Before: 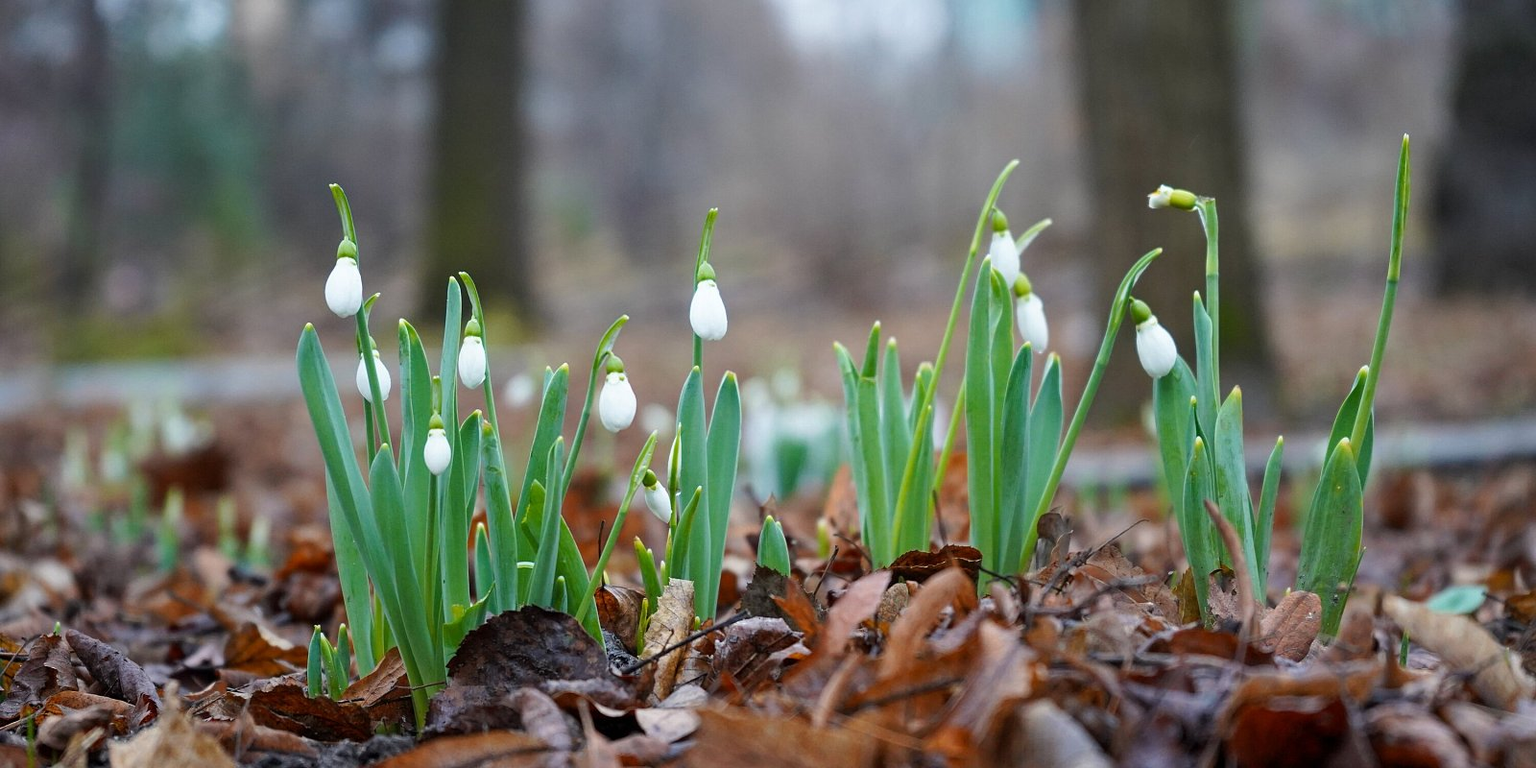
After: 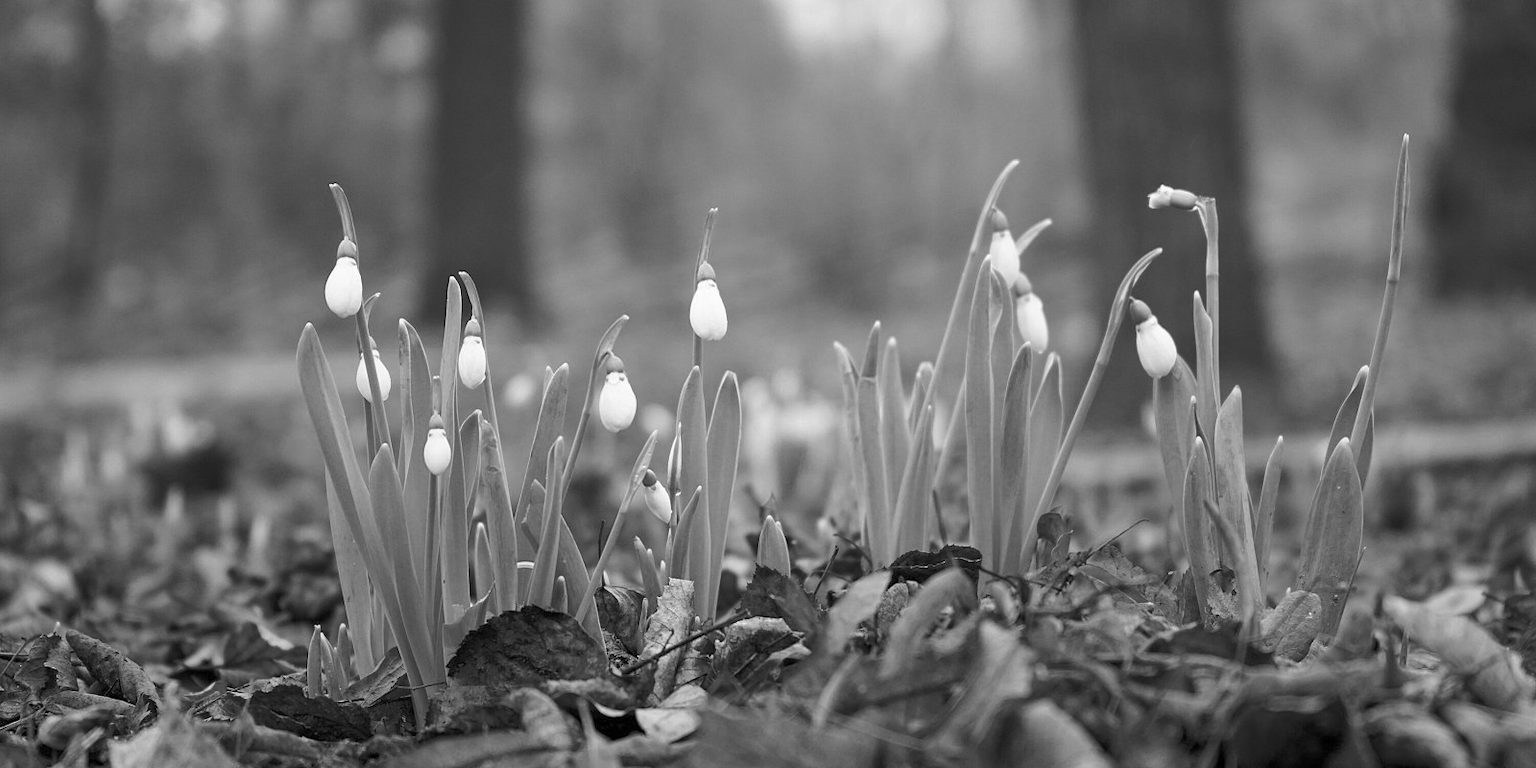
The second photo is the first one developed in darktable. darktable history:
rgb curve: curves: ch0 [(0, 0) (0.093, 0.159) (0.241, 0.265) (0.414, 0.42) (1, 1)], compensate middle gray true, preserve colors basic power
monochrome: on, module defaults
